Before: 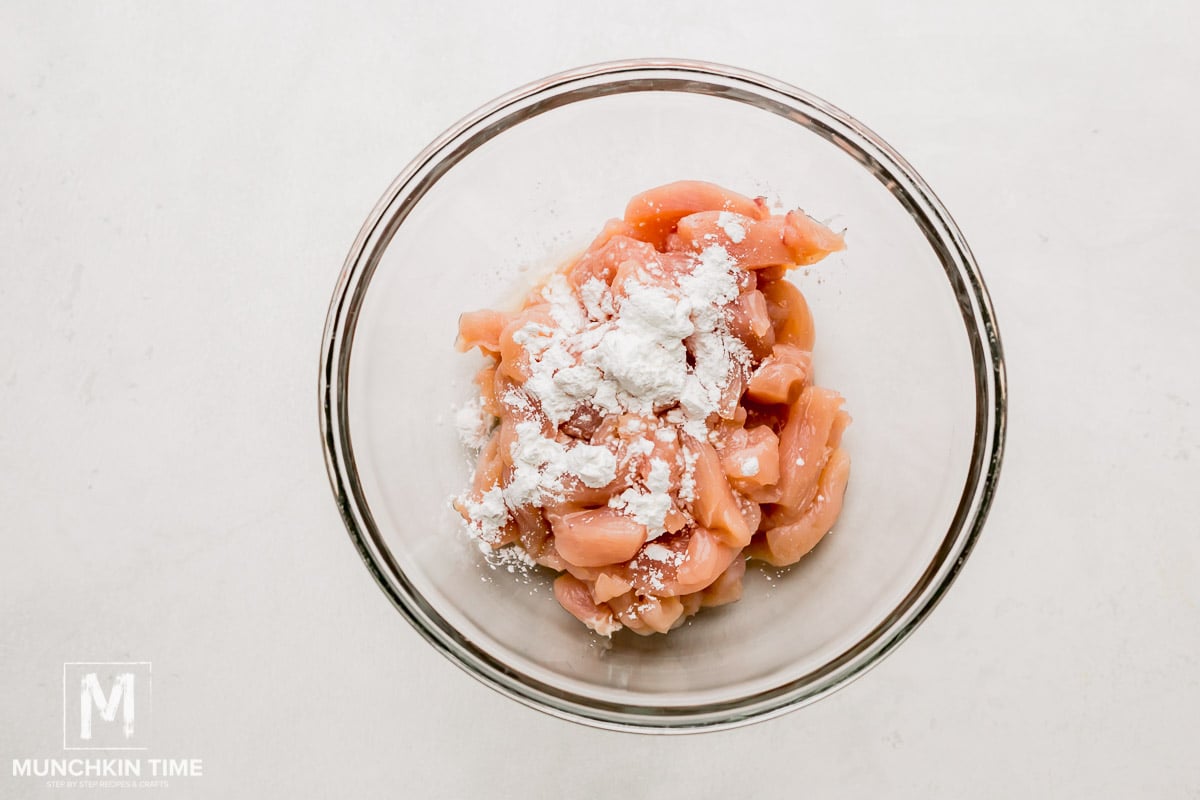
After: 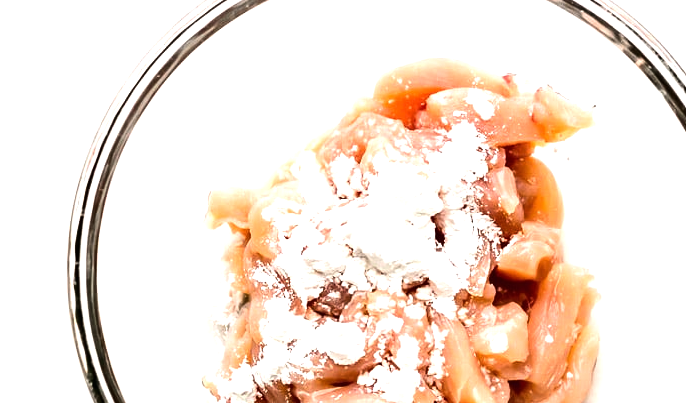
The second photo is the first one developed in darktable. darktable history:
tone equalizer: -8 EV -1.08 EV, -7 EV -1.01 EV, -6 EV -0.867 EV, -5 EV -0.578 EV, -3 EV 0.578 EV, -2 EV 0.867 EV, -1 EV 1.01 EV, +0 EV 1.08 EV, edges refinement/feathering 500, mask exposure compensation -1.57 EV, preserve details no
crop: left 20.932%, top 15.471%, right 21.848%, bottom 34.081%
